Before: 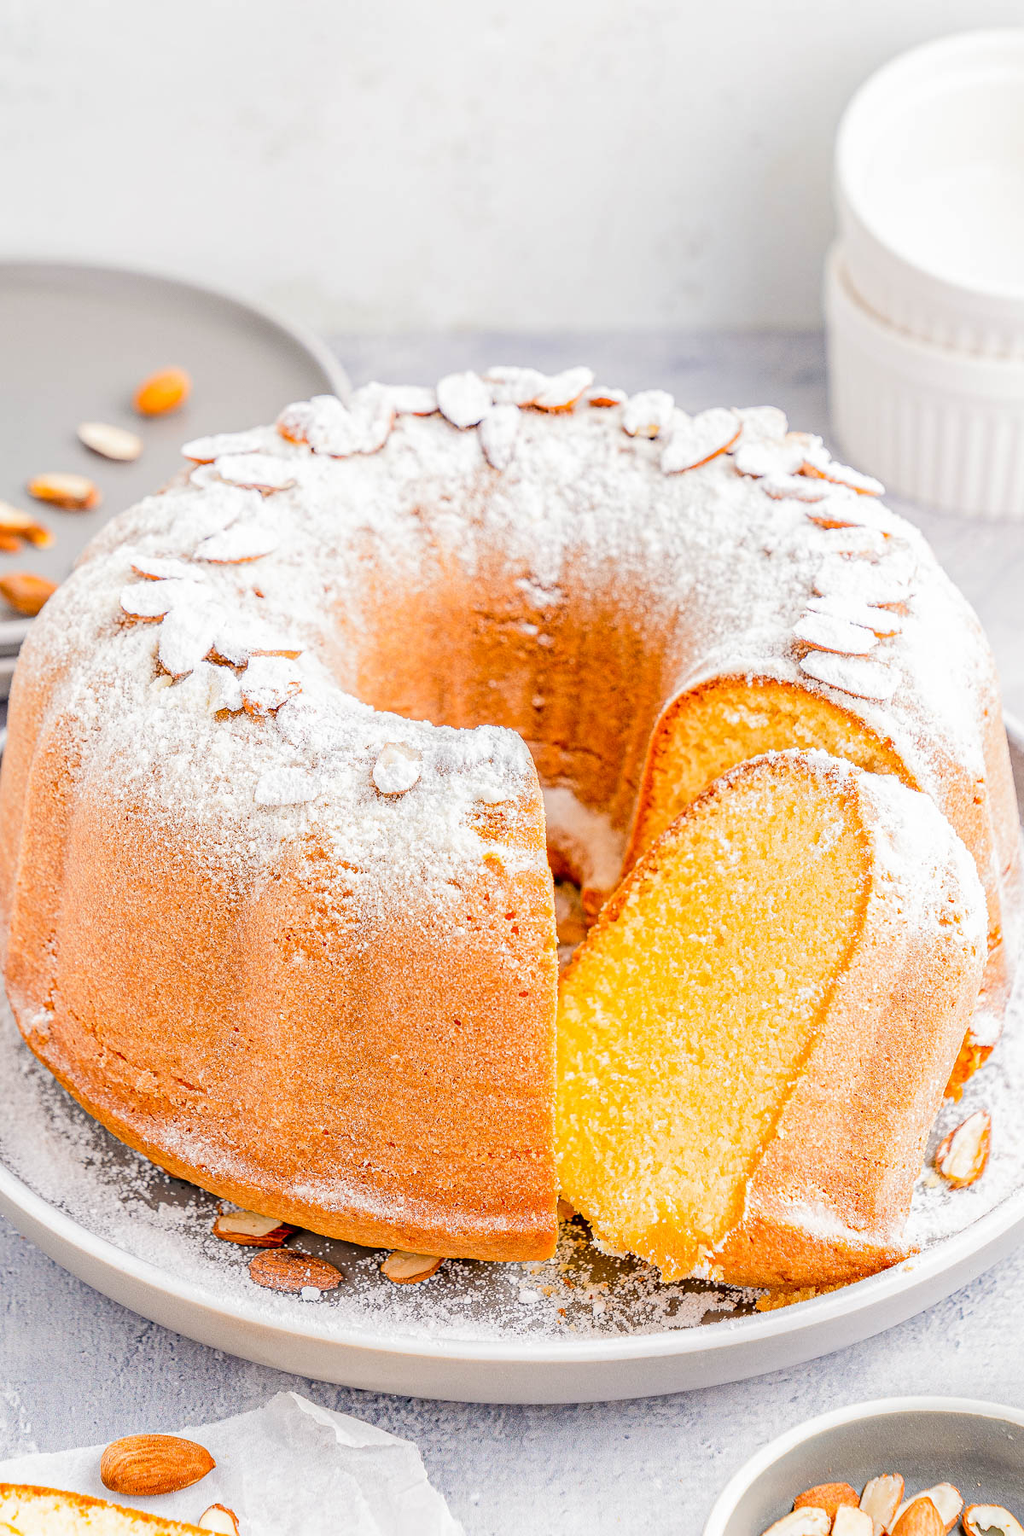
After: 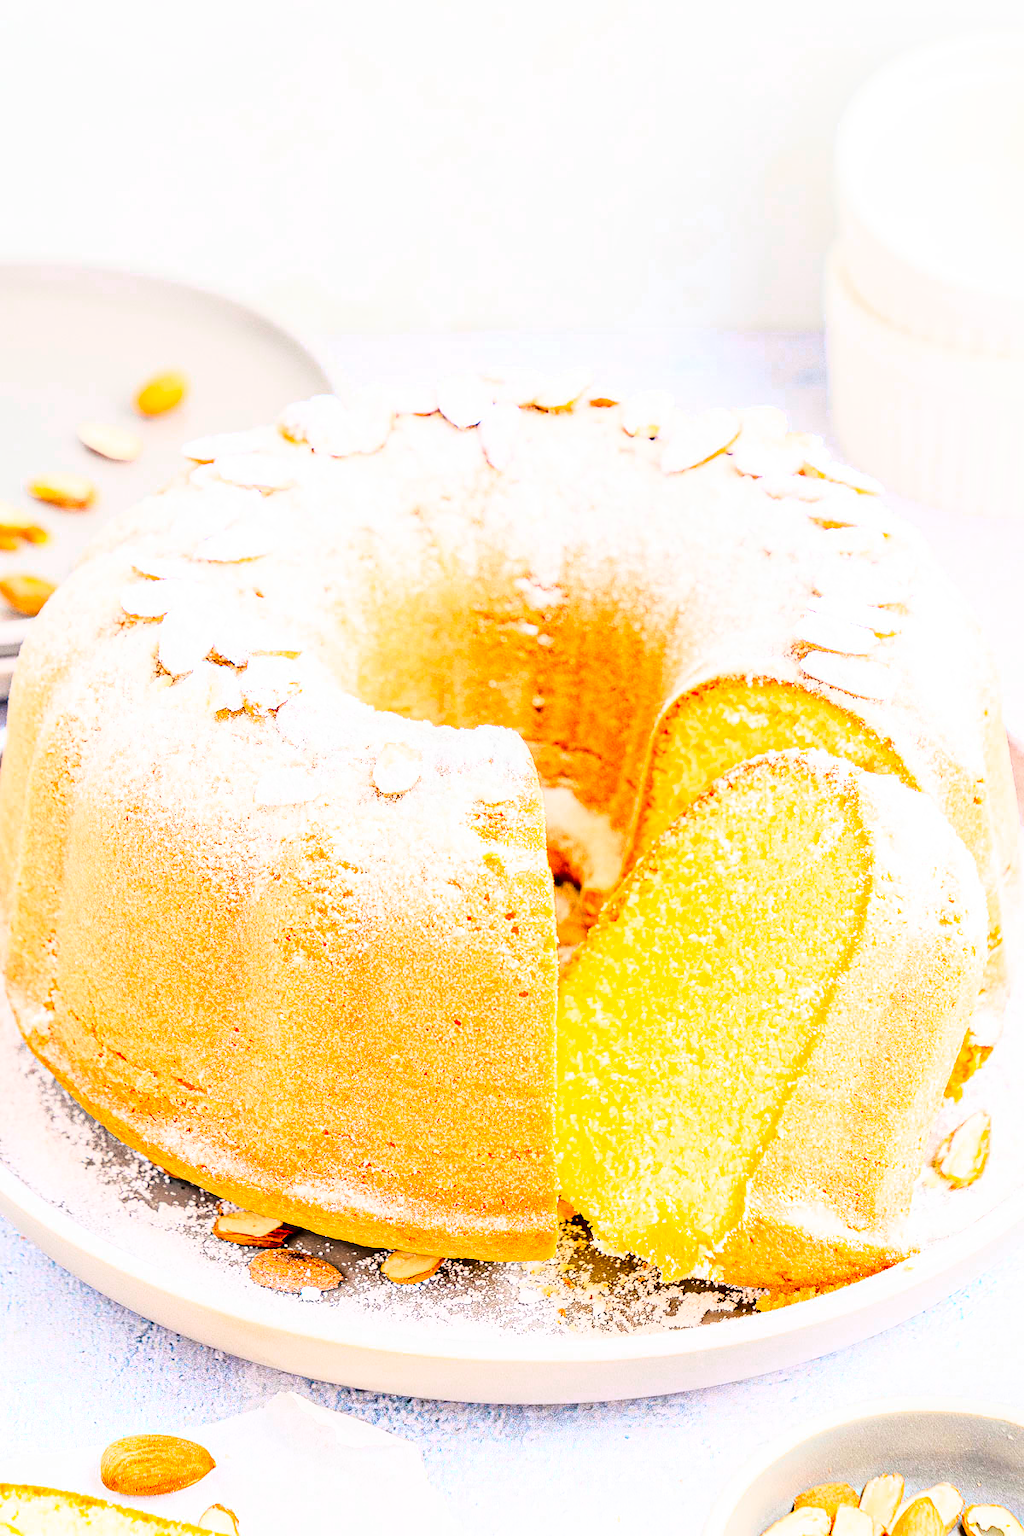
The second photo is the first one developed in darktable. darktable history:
base curve: curves: ch0 [(0, 0) (0.018, 0.026) (0.143, 0.37) (0.33, 0.731) (0.458, 0.853) (0.735, 0.965) (0.905, 0.986) (1, 1)]
color zones: curves: ch0 [(0.254, 0.492) (0.724, 0.62)]; ch1 [(0.25, 0.528) (0.719, 0.796)]; ch2 [(0, 0.472) (0.25, 0.5) (0.73, 0.184)]
